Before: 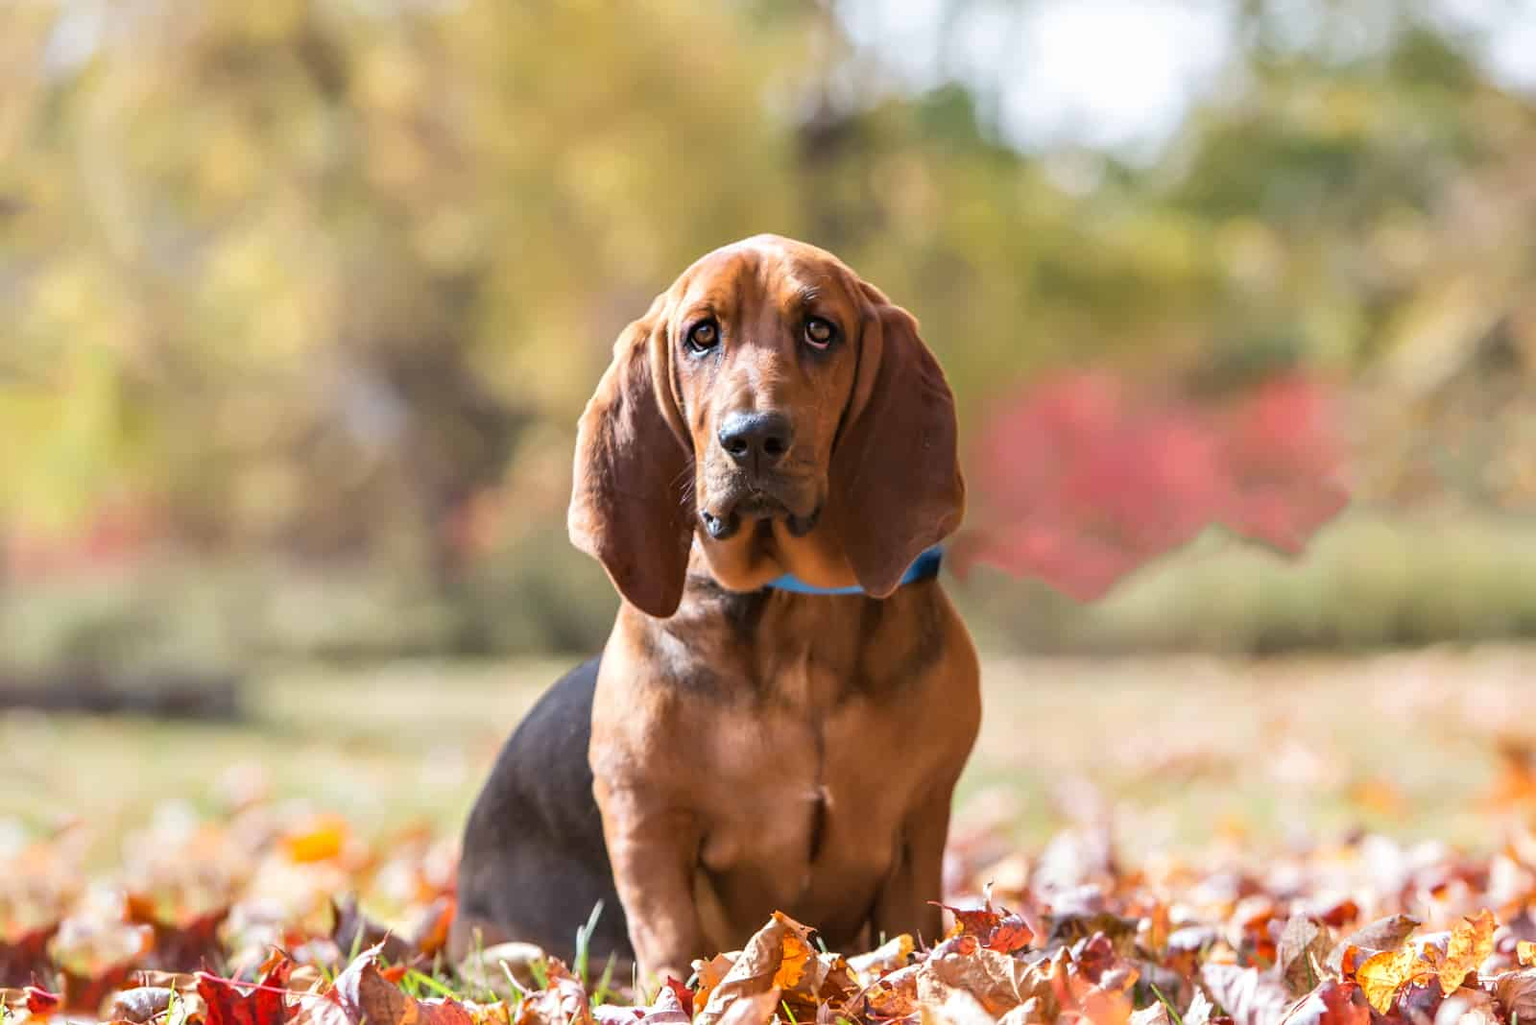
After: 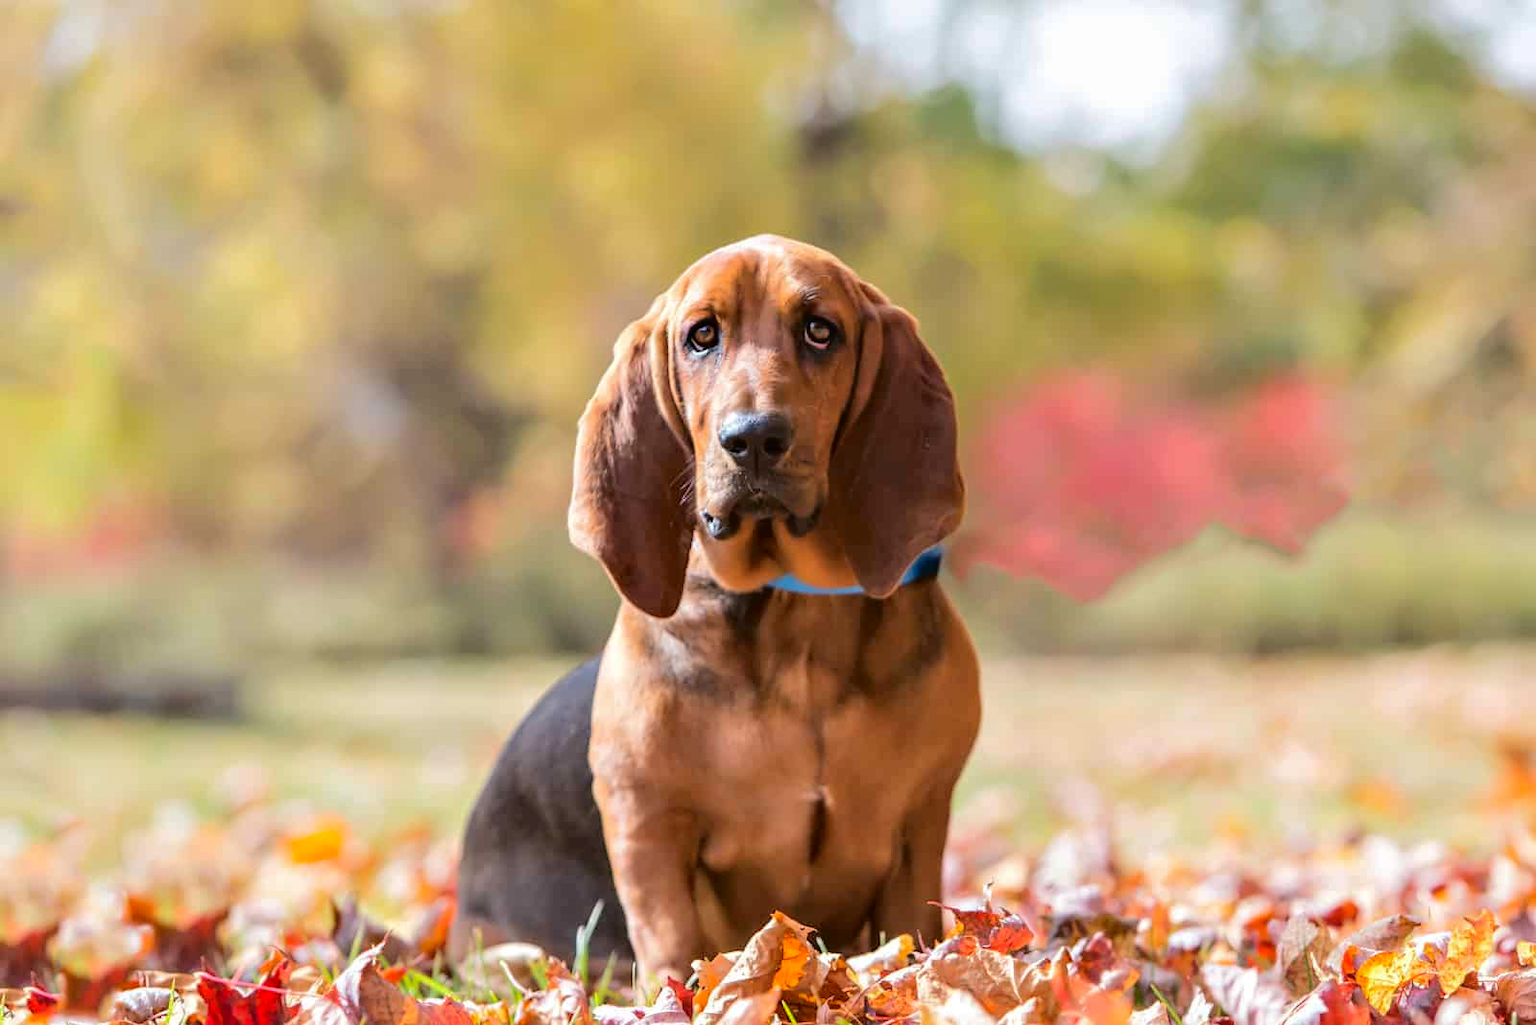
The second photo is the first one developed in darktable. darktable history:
contrast brightness saturation: saturation 0.135
tone curve: curves: ch0 [(0, 0) (0.003, 0.006) (0.011, 0.014) (0.025, 0.024) (0.044, 0.035) (0.069, 0.046) (0.1, 0.074) (0.136, 0.115) (0.177, 0.161) (0.224, 0.226) (0.277, 0.293) (0.335, 0.364) (0.399, 0.441) (0.468, 0.52) (0.543, 0.58) (0.623, 0.657) (0.709, 0.72) (0.801, 0.794) (0.898, 0.883) (1, 1)], color space Lab, independent channels, preserve colors none
